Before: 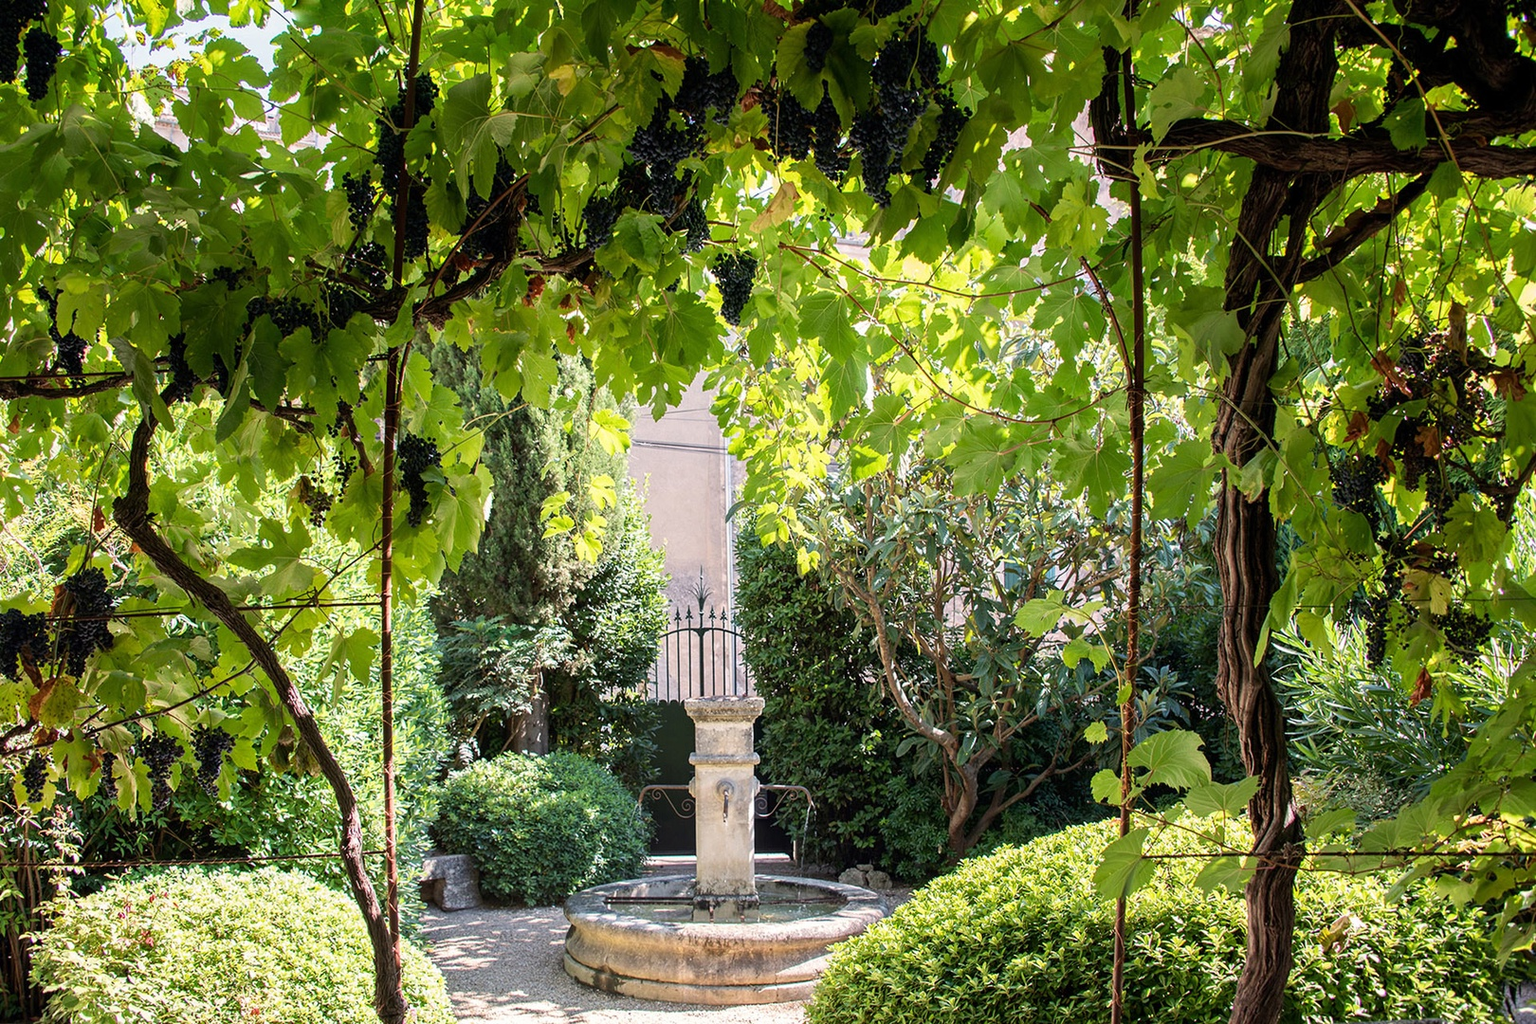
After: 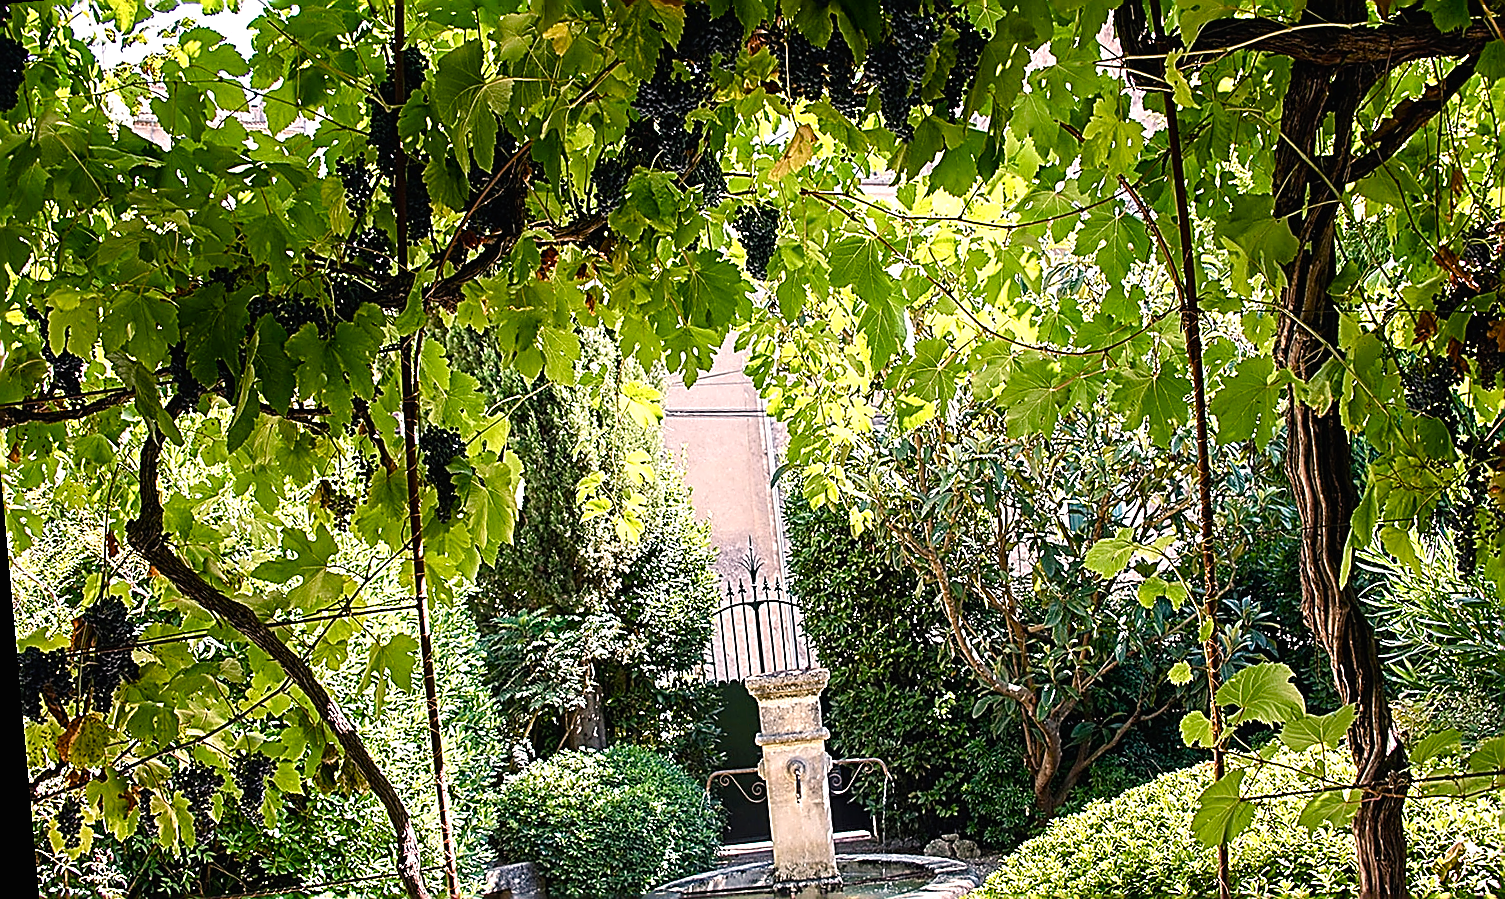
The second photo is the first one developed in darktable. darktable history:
crop and rotate: left 2.425%, top 11.305%, right 9.6%, bottom 15.08%
rotate and perspective: rotation -5.2°, automatic cropping off
color balance rgb: shadows lift › chroma 1%, shadows lift › hue 217.2°, power › hue 310.8°, highlights gain › chroma 2%, highlights gain › hue 44.4°, global offset › luminance 0.25%, global offset › hue 171.6°, perceptual saturation grading › global saturation 14.09%, perceptual saturation grading › highlights -30%, perceptual saturation grading › shadows 50.67%, global vibrance 25%, contrast 20%
white balance: emerald 1
sharpen: amount 2
